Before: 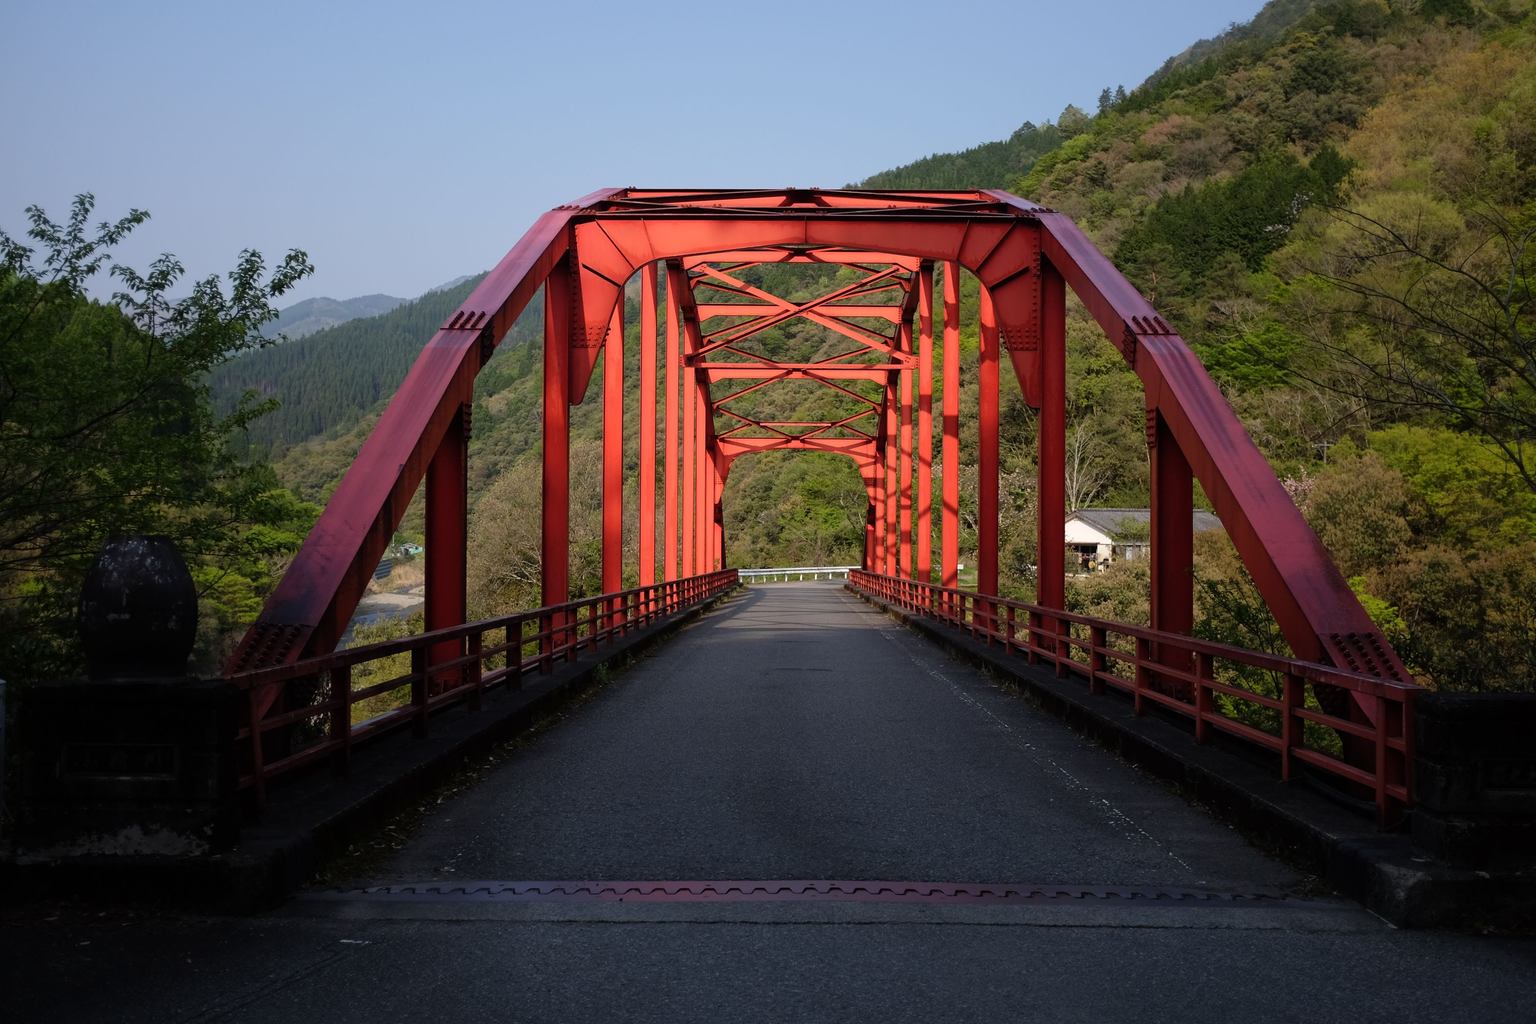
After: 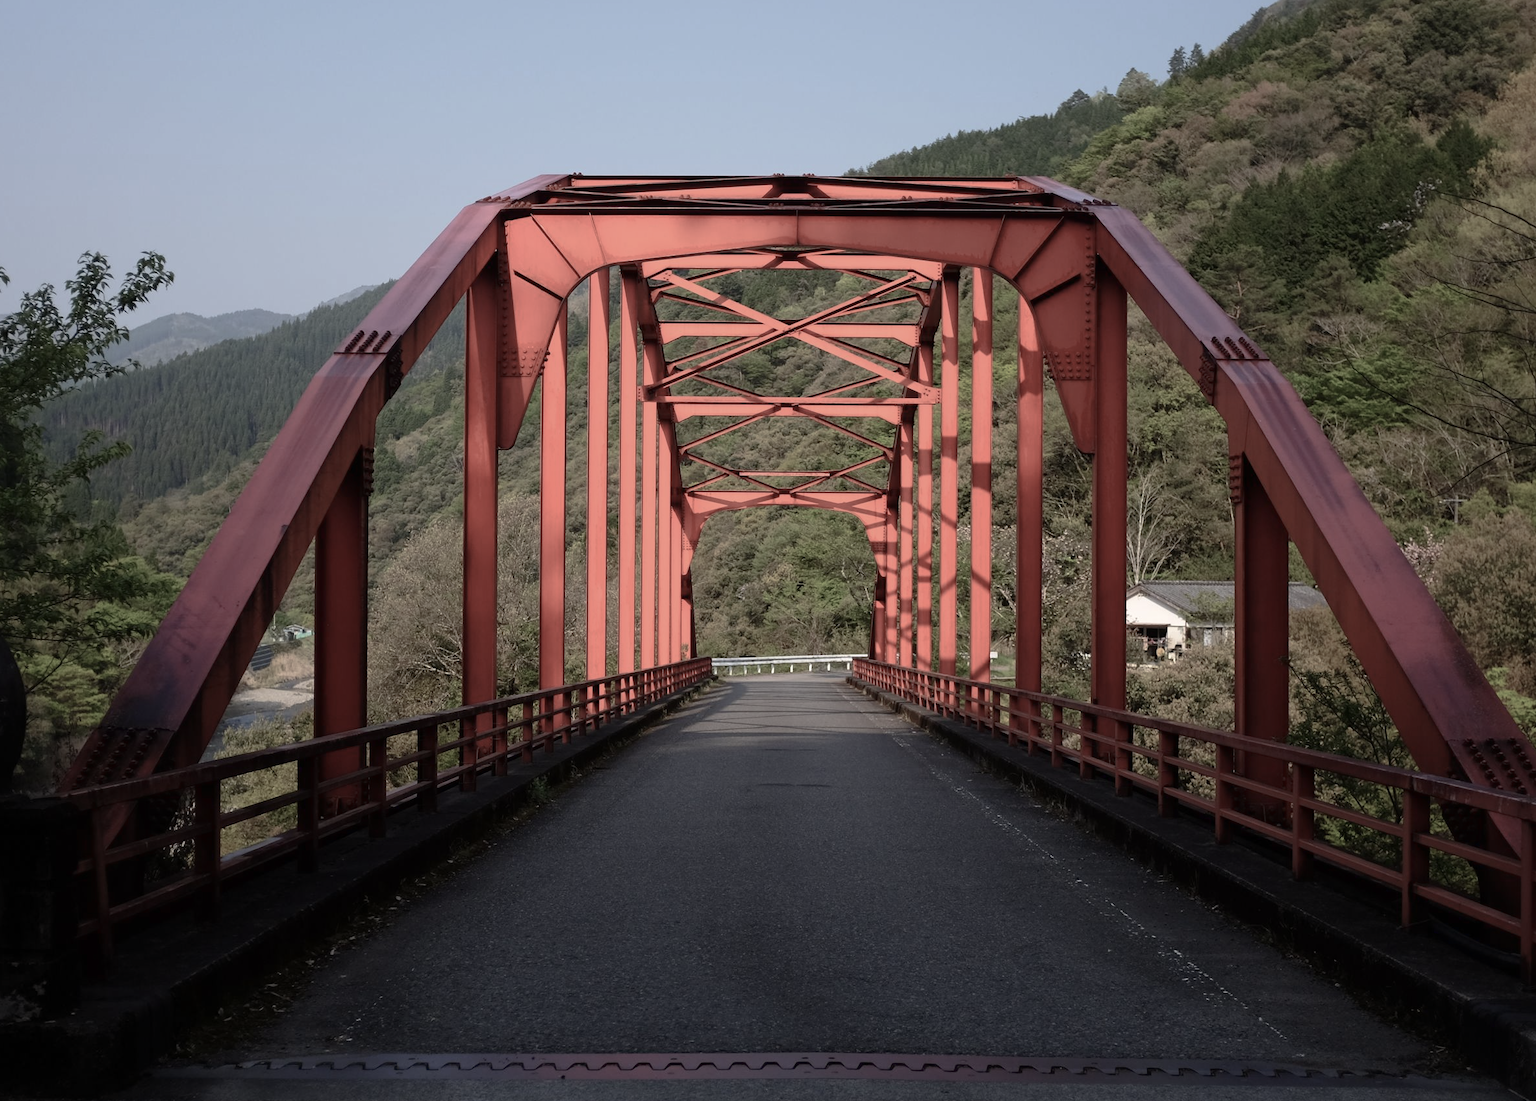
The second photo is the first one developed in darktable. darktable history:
crop: left 11.546%, top 4.992%, right 9.59%, bottom 10.171%
color balance rgb: power › chroma 0.29%, power › hue 21.92°, linear chroma grading › global chroma 15.092%, perceptual saturation grading › global saturation -29.08%, perceptual saturation grading › highlights -20.873%, perceptual saturation grading › mid-tones -23.546%, perceptual saturation grading › shadows -23.546%, global vibrance 14.358%
